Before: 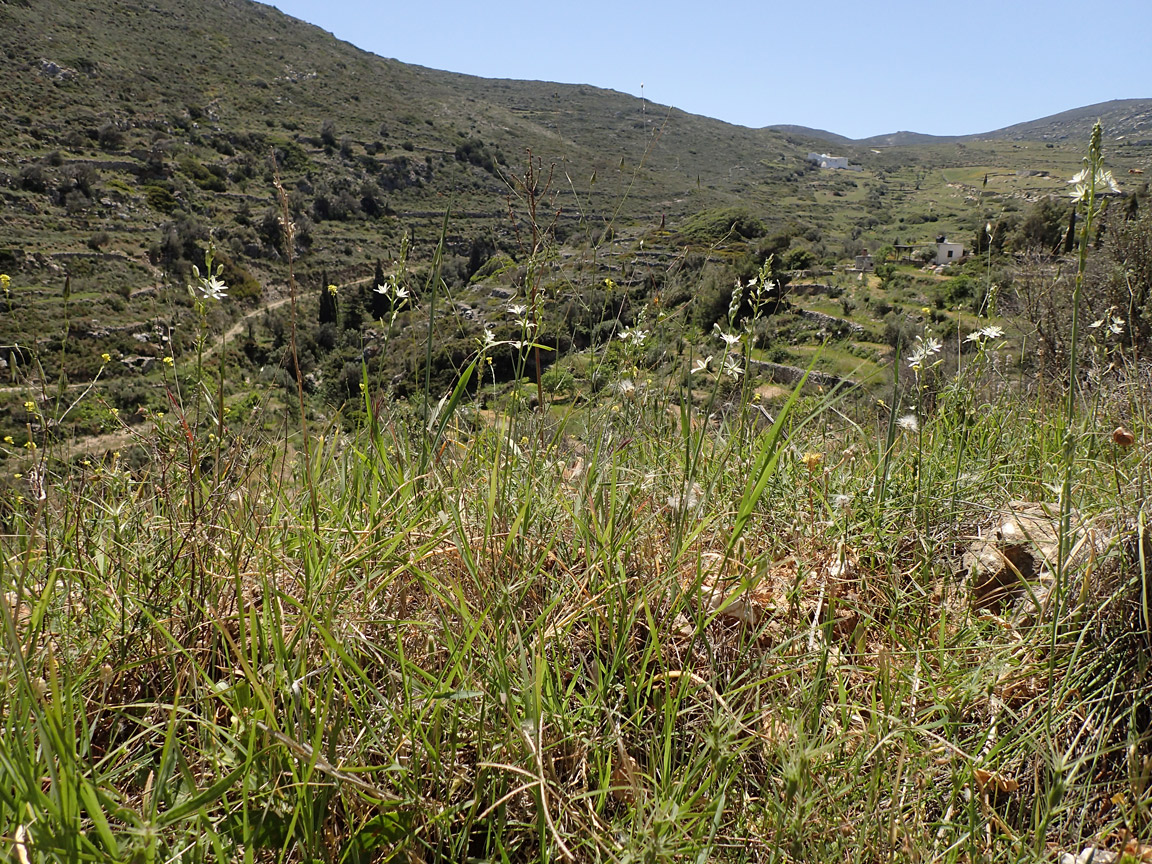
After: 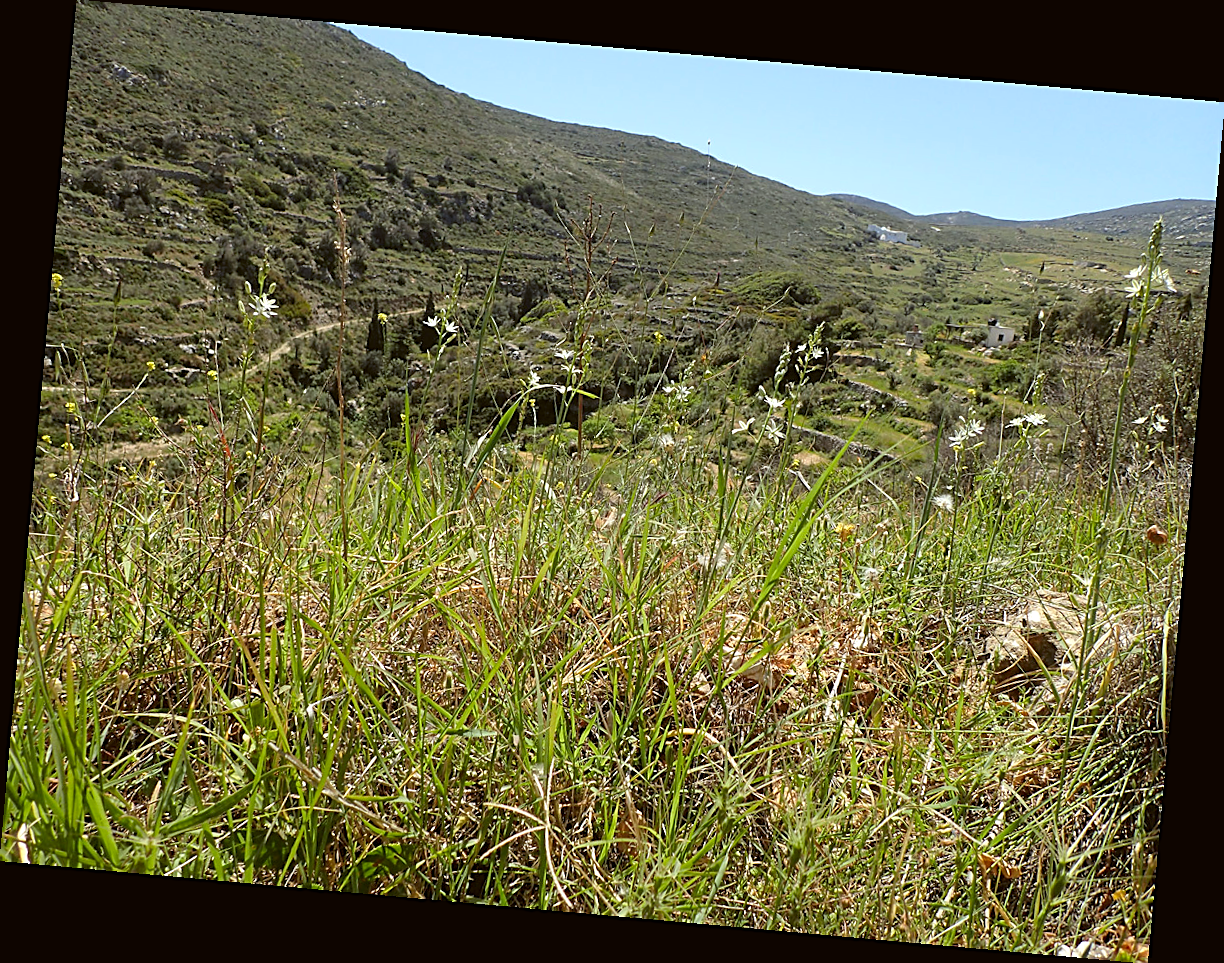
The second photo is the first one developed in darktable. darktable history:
rotate and perspective: rotation 5.12°, automatic cropping off
sharpen: on, module defaults
exposure: black level correction 0.001, exposure 0.3 EV, compensate highlight preservation false
color balance: lift [1.004, 1.002, 1.002, 0.998], gamma [1, 1.007, 1.002, 0.993], gain [1, 0.977, 1.013, 1.023], contrast -3.64%
contrast brightness saturation: saturation 0.18
